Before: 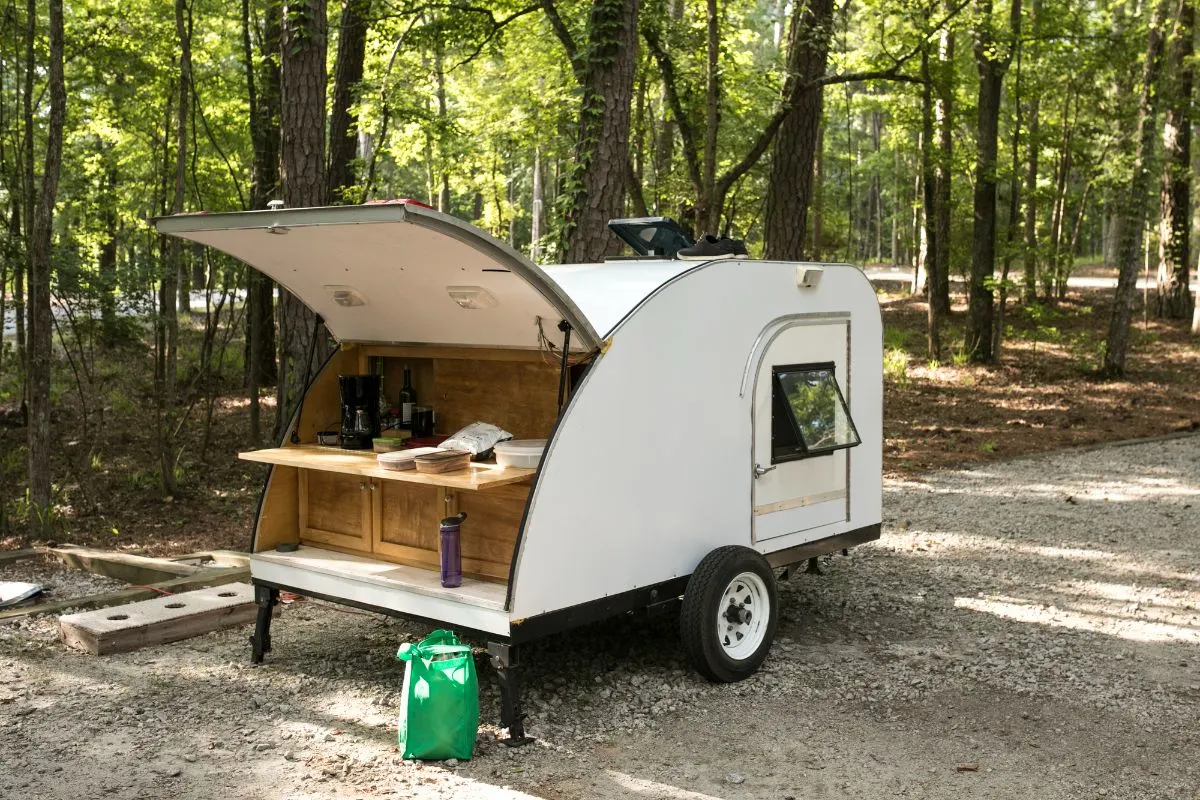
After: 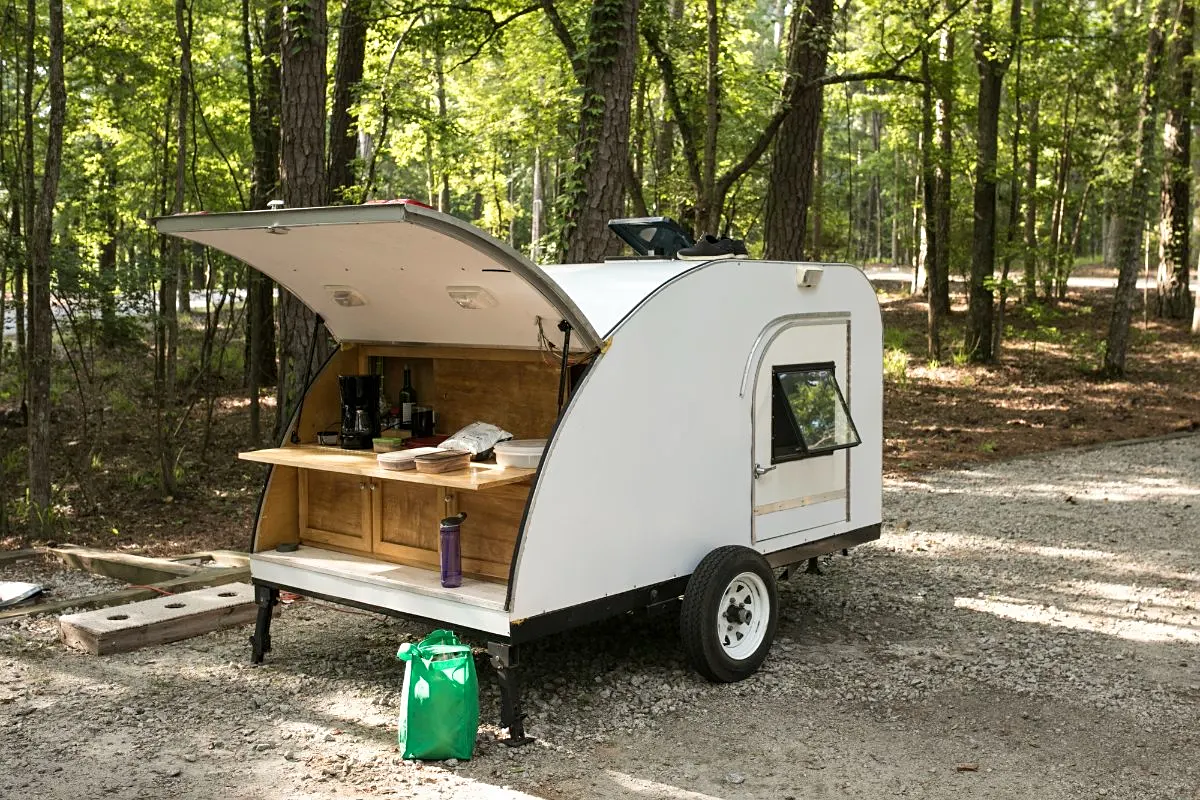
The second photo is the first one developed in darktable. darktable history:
sharpen: amount 0.2
shadows and highlights: shadows 4.1, highlights -17.6, soften with gaussian
